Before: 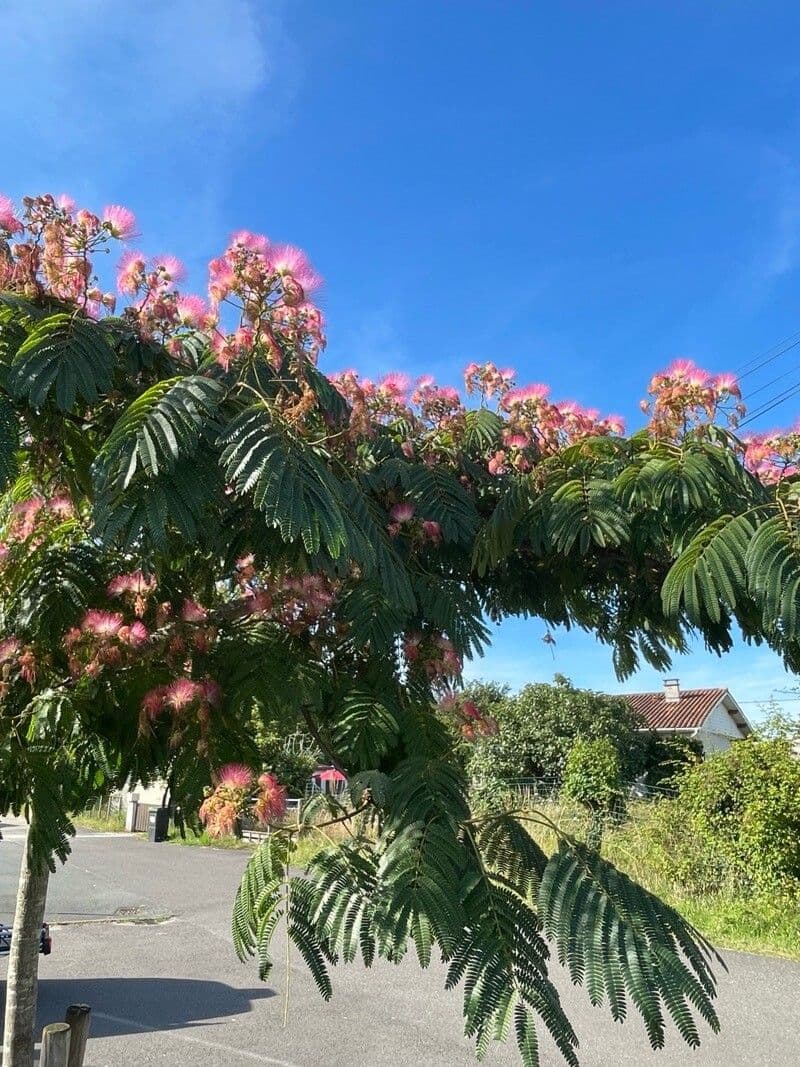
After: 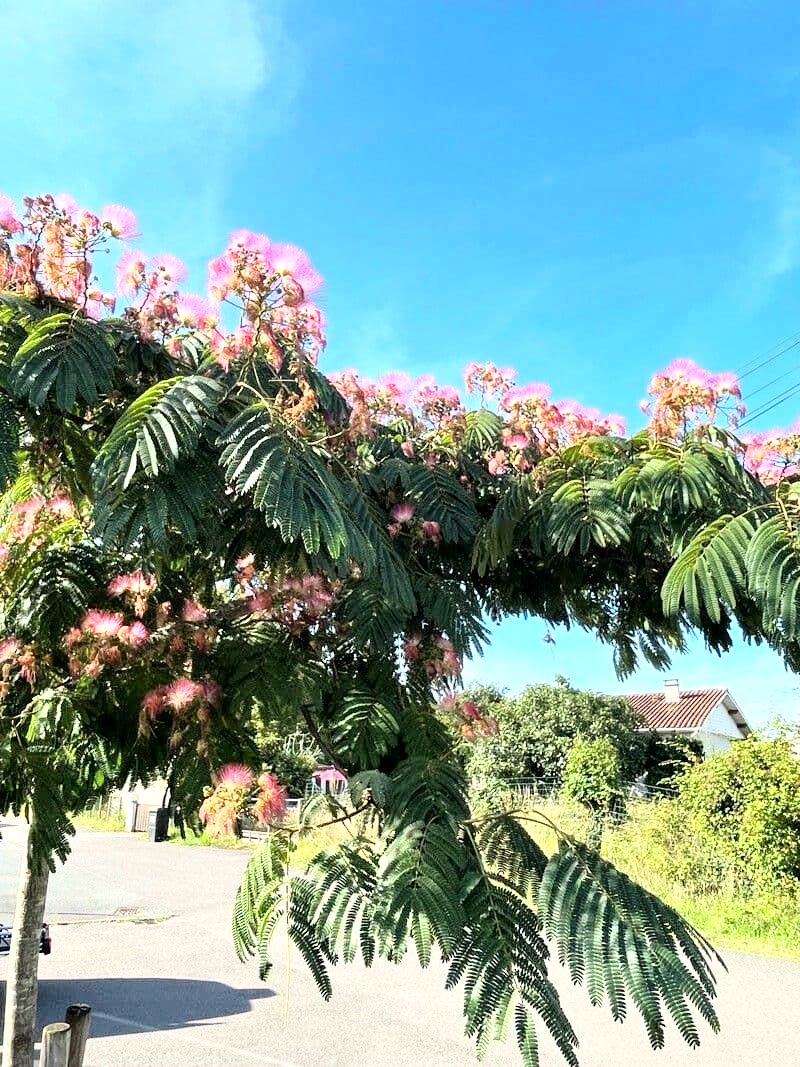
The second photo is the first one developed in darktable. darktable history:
contrast equalizer: y [[0.511, 0.558, 0.631, 0.632, 0.559, 0.512], [0.5 ×6], [0.507, 0.559, 0.627, 0.644, 0.647, 0.647], [0 ×6], [0 ×6]], mix 0.149
haze removal: strength 0.023, distance 0.25, adaptive false
base curve: curves: ch0 [(0, 0) (0.012, 0.01) (0.073, 0.168) (0.31, 0.711) (0.645, 0.957) (1, 1)]
local contrast: highlights 107%, shadows 101%, detail 119%, midtone range 0.2
